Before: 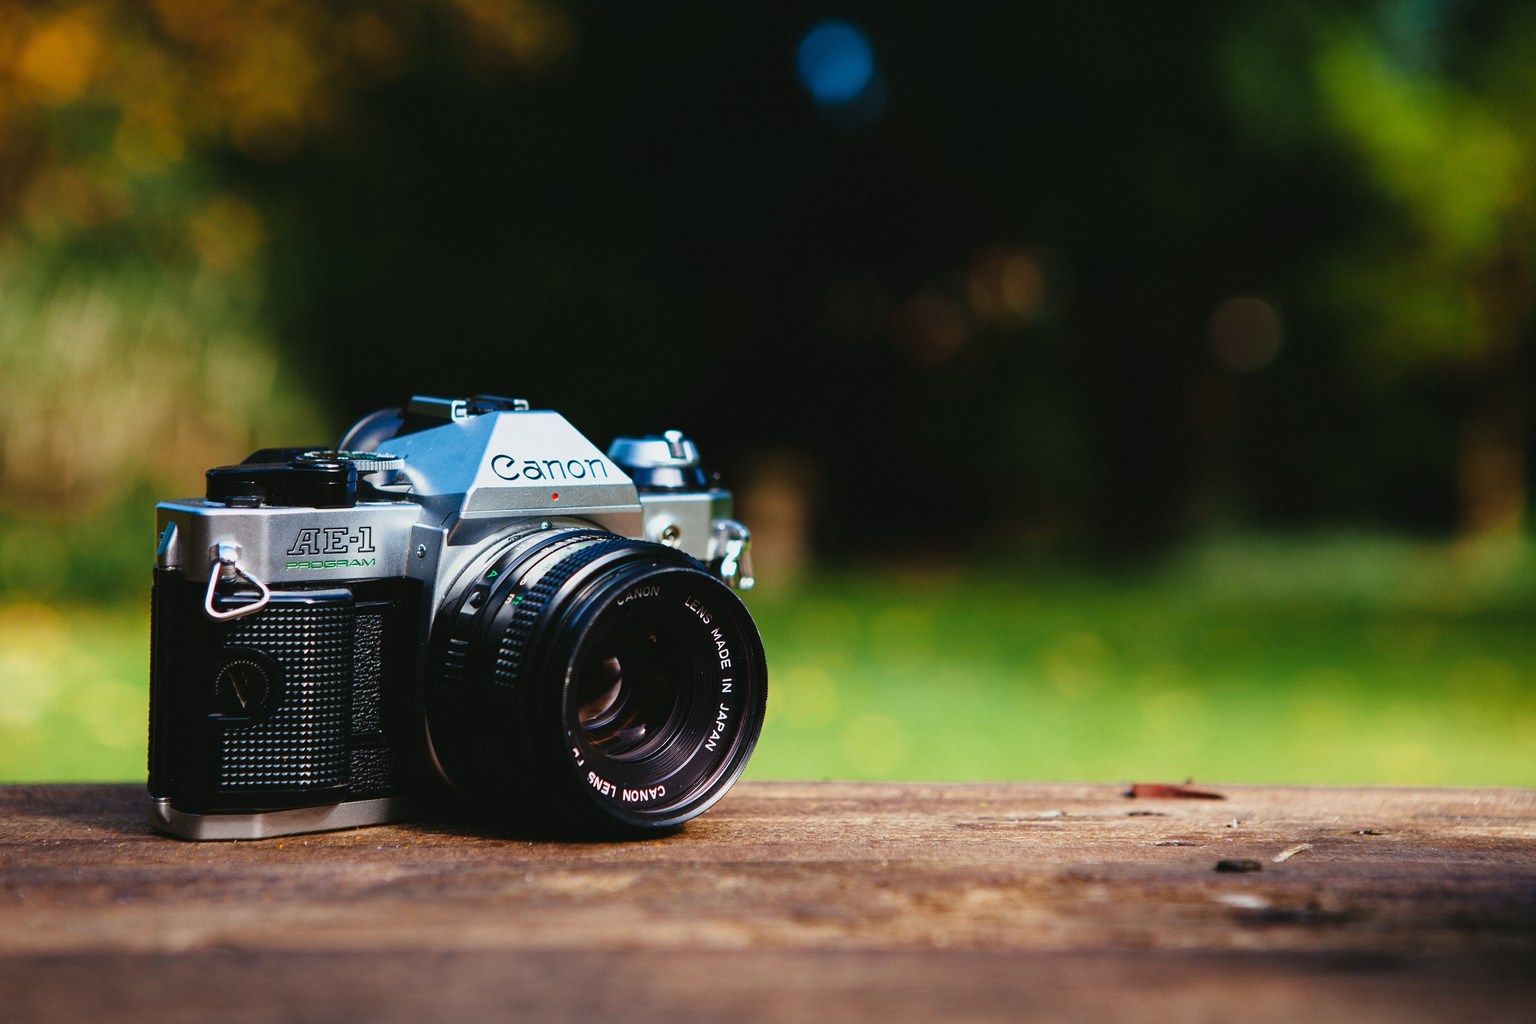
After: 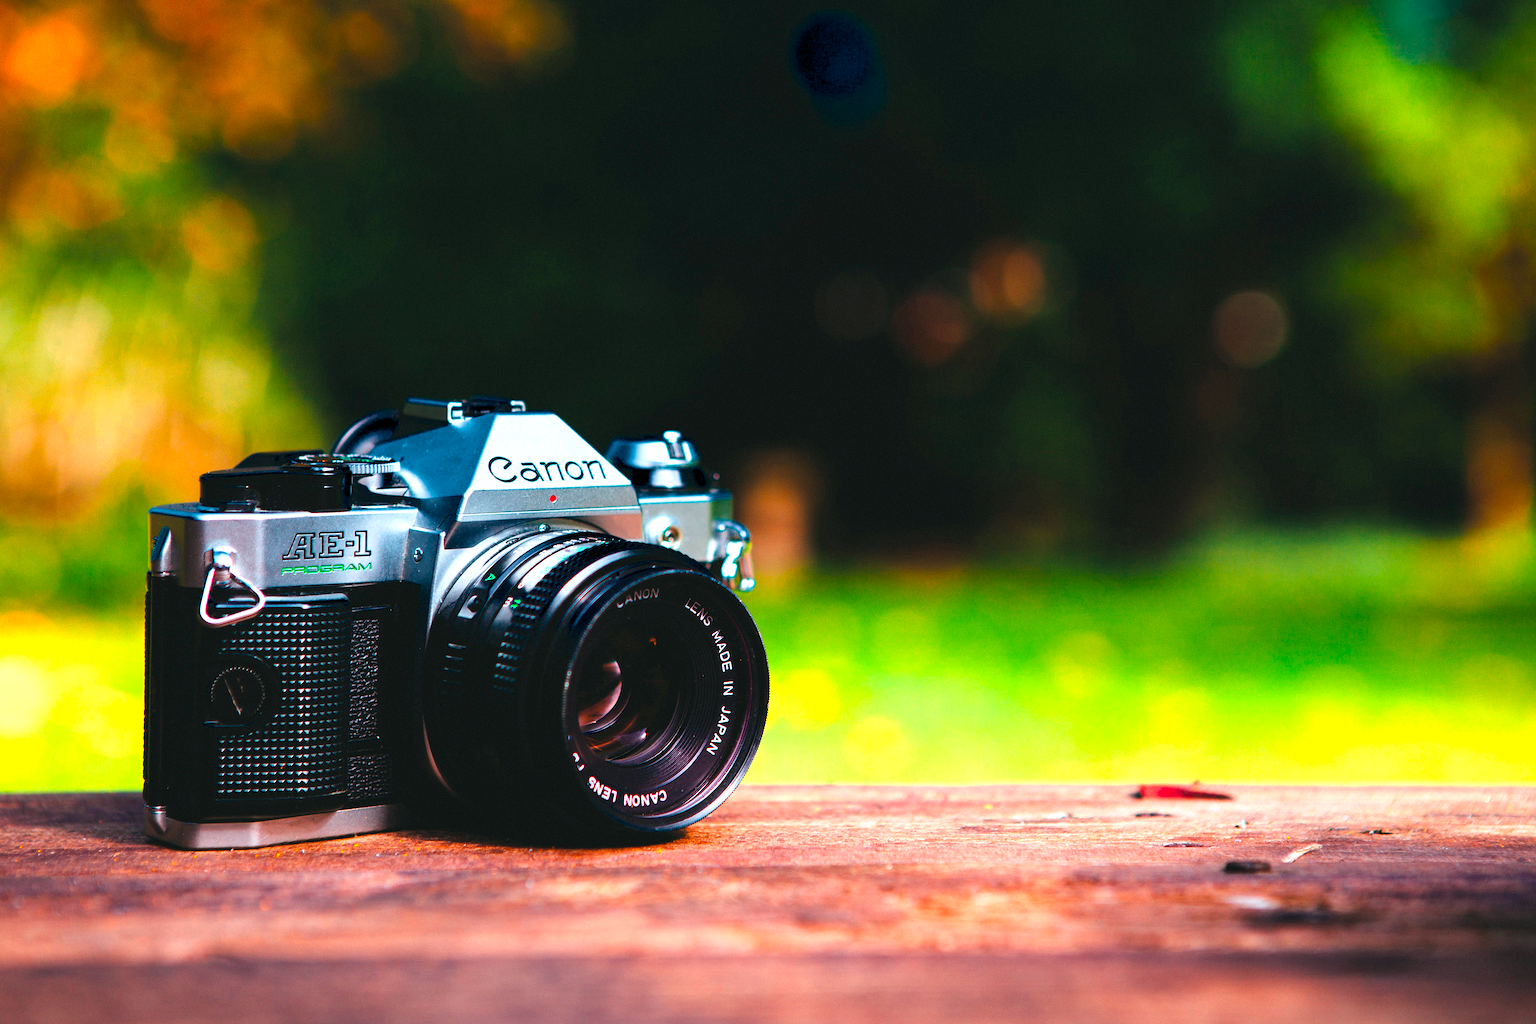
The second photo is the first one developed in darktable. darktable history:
white balance: red 1.045, blue 0.932
color calibration: output R [1.422, -0.35, -0.252, 0], output G [-0.238, 1.259, -0.084, 0], output B [-0.081, -0.196, 1.58, 0], output brightness [0.49, 0.671, -0.57, 0], illuminant same as pipeline (D50), adaptation none (bypass), saturation algorithm version 1 (2020)
rotate and perspective: rotation -0.45°, automatic cropping original format, crop left 0.008, crop right 0.992, crop top 0.012, crop bottom 0.988
